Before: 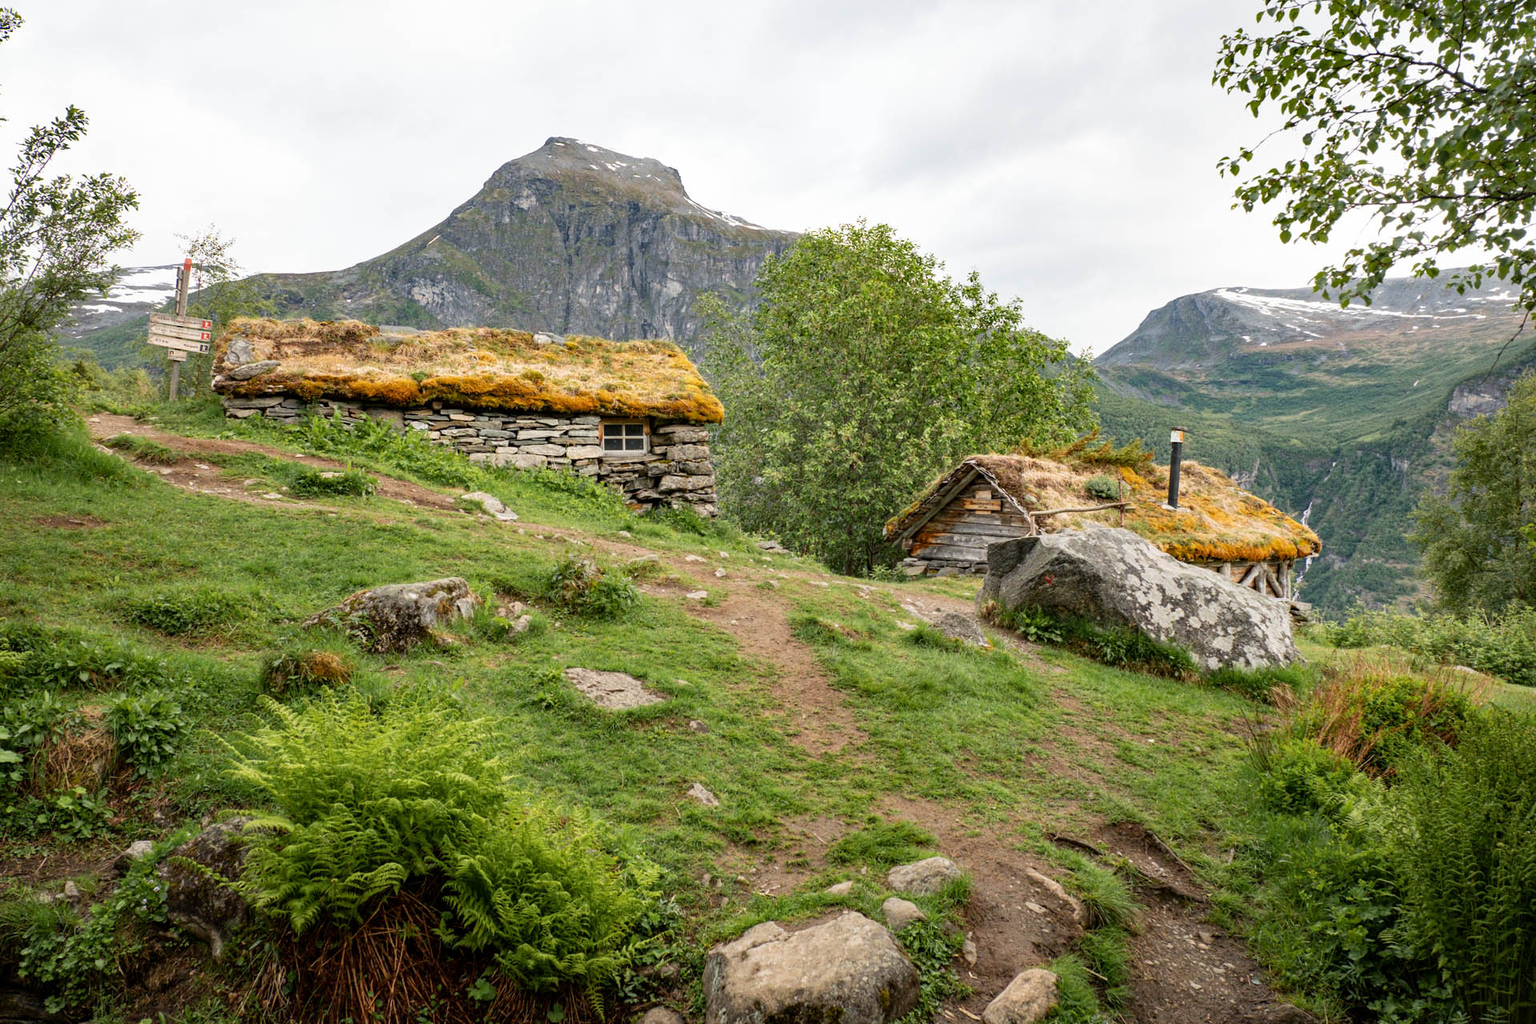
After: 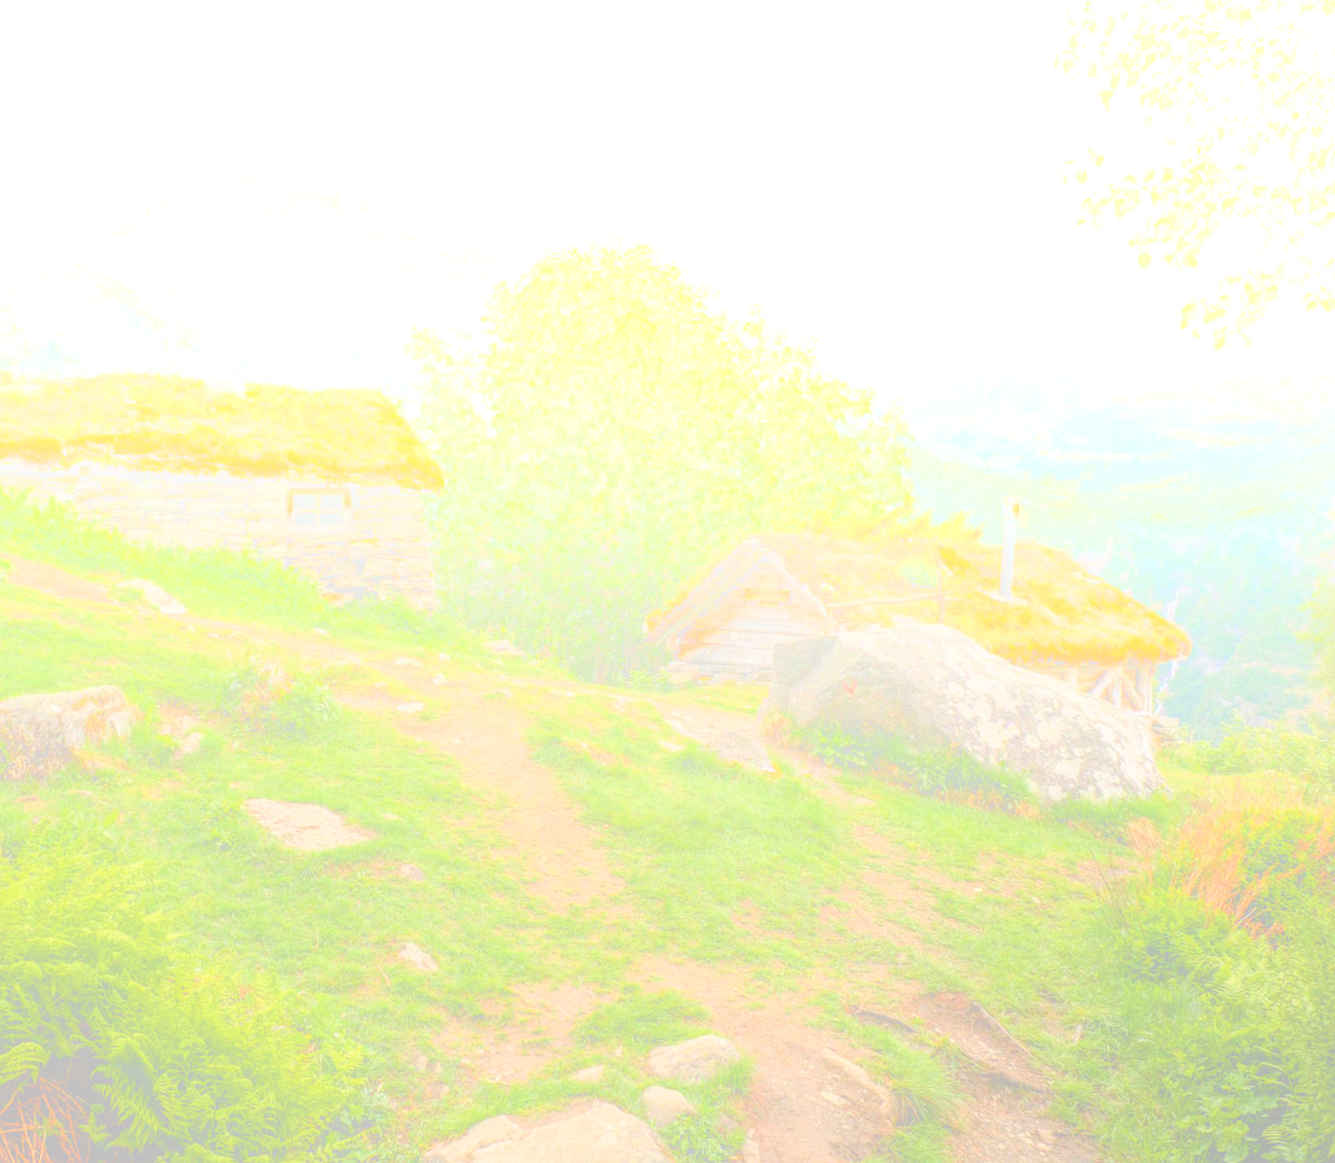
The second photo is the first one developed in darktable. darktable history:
crop and rotate: left 24.034%, top 2.838%, right 6.406%, bottom 6.299%
local contrast: highlights 0%, shadows 0%, detail 133%
bloom: size 70%, threshold 25%, strength 70%
